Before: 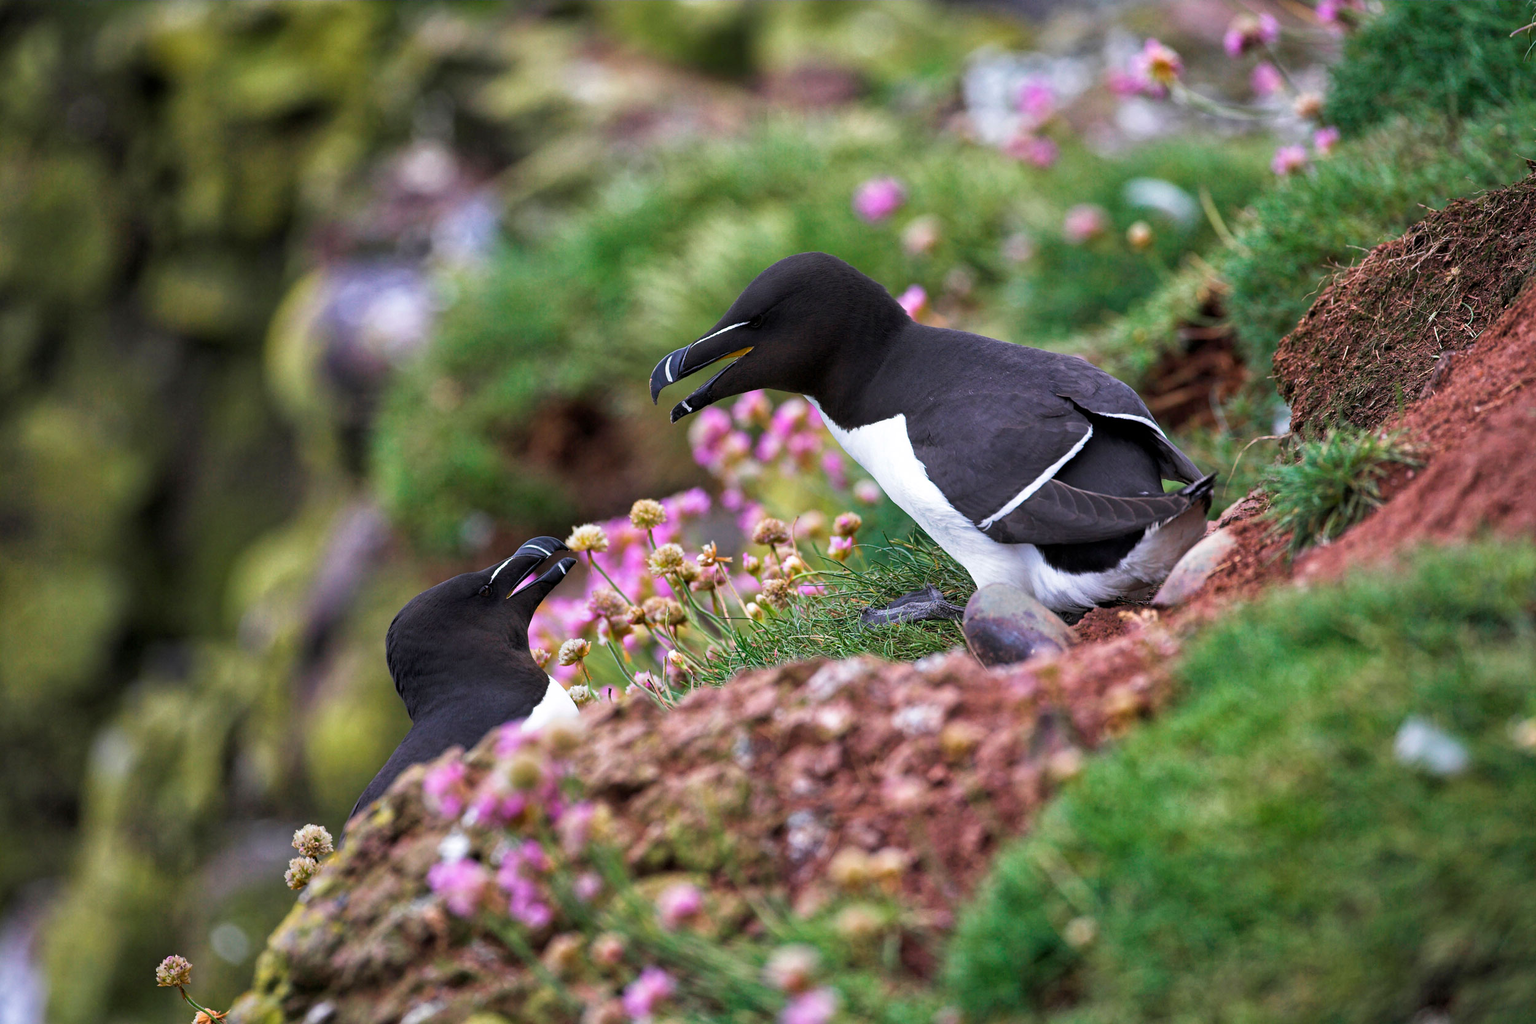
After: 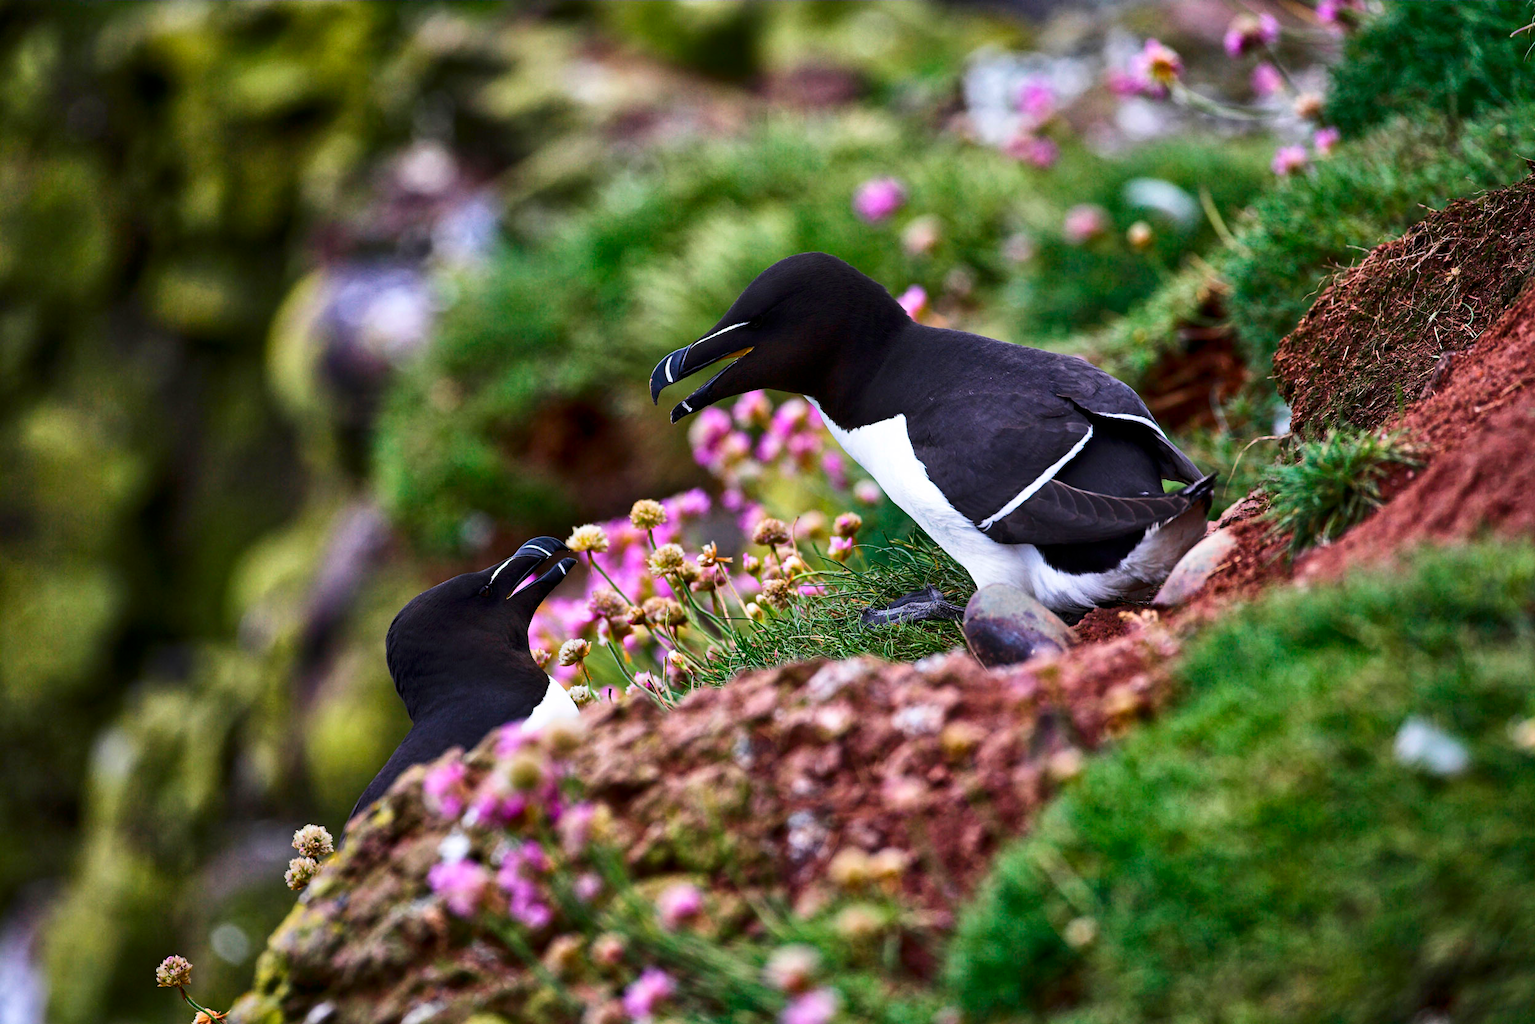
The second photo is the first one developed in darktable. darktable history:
shadows and highlights: radius 108.52, shadows 44.07, highlights -67.8, low approximation 0.01, soften with gaussian
contrast brightness saturation: contrast 0.21, brightness -0.11, saturation 0.21
